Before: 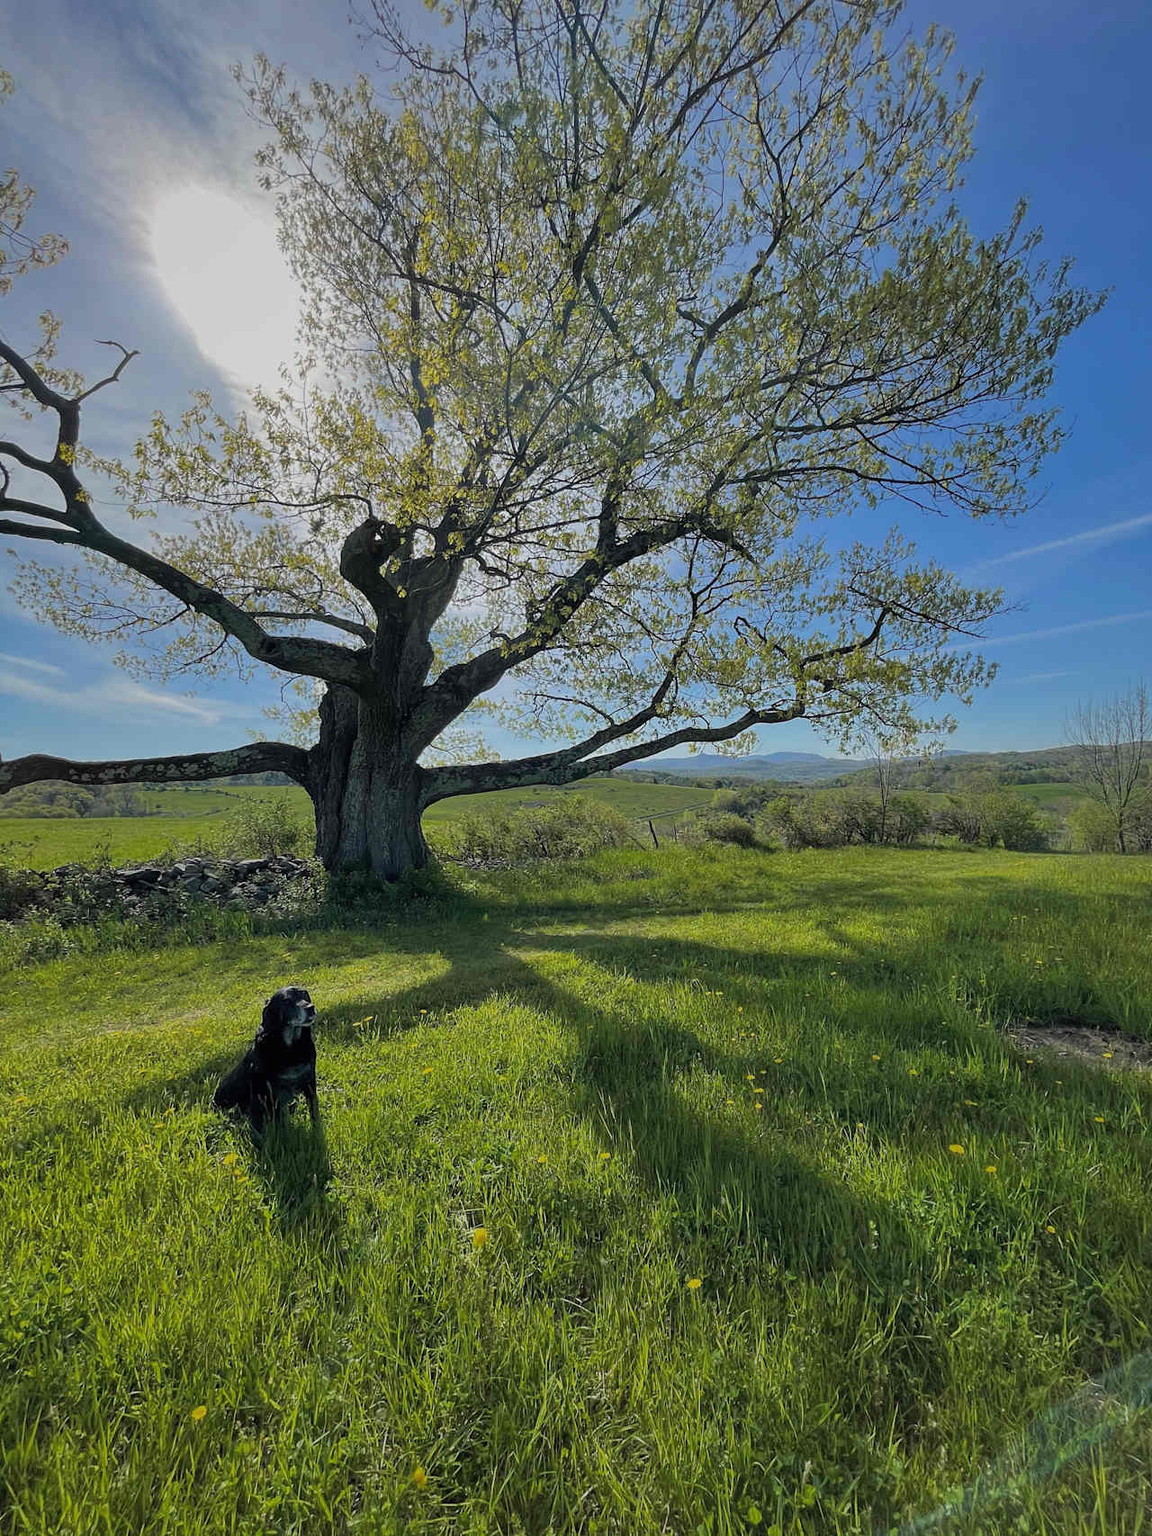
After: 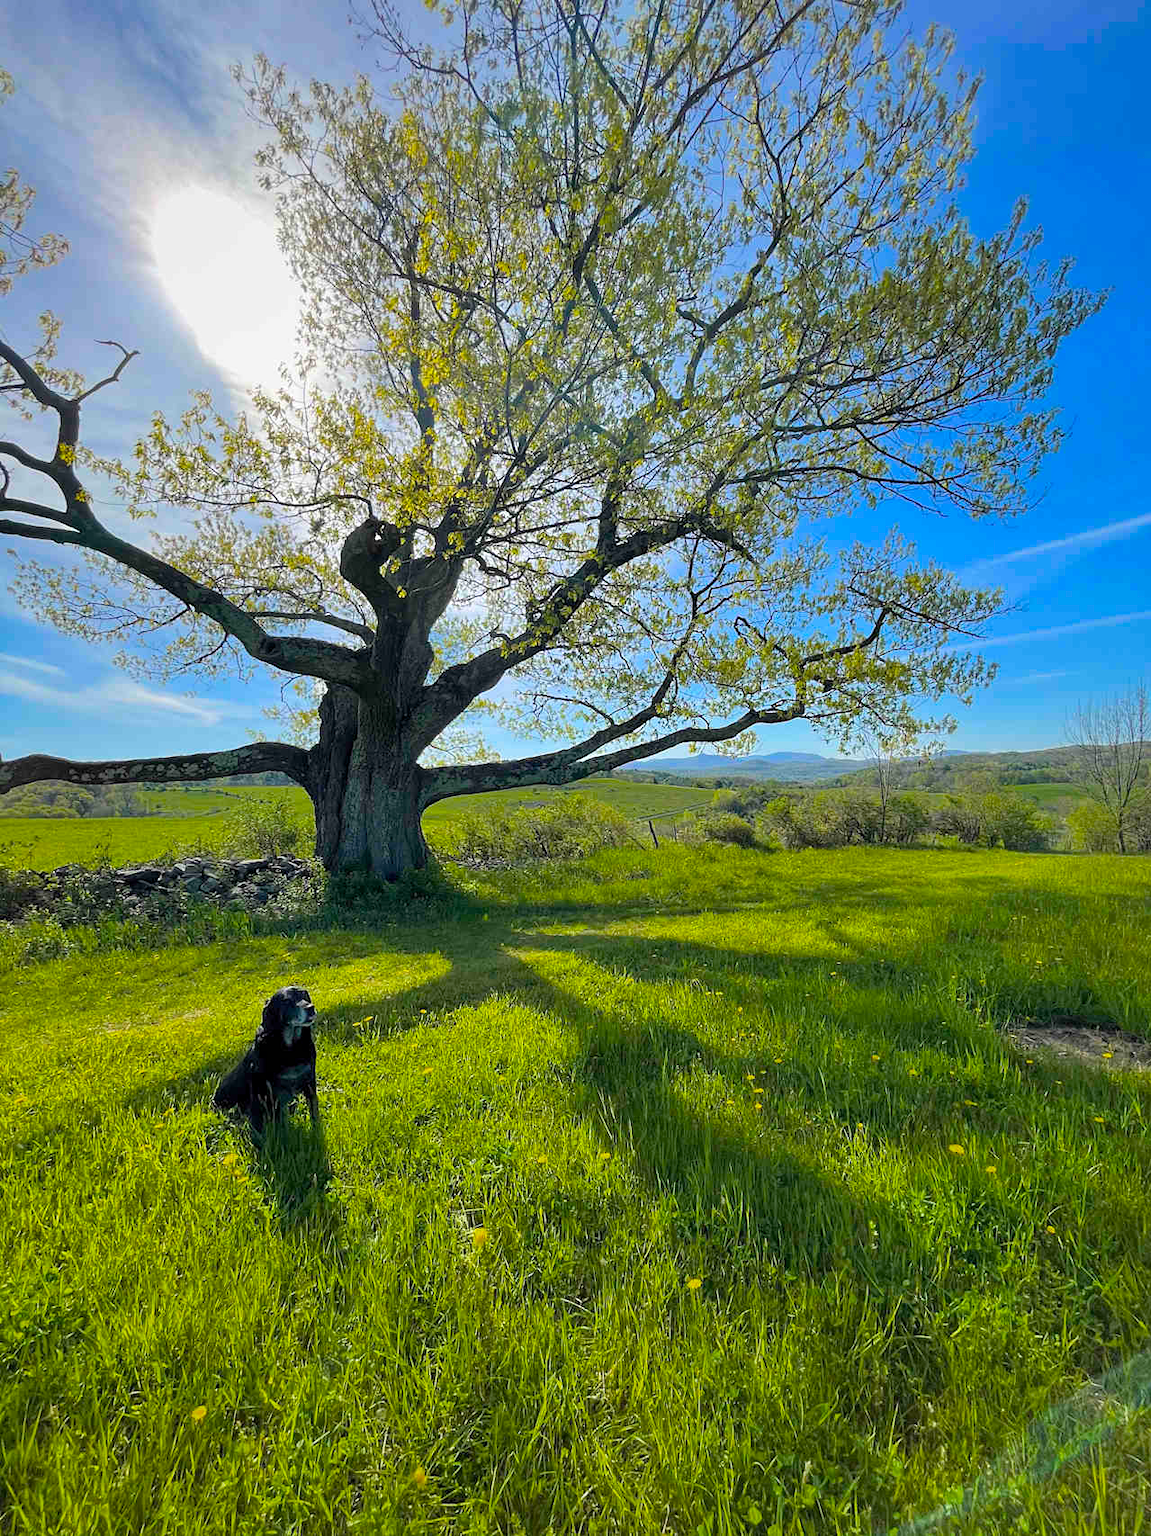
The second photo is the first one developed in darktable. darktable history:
color balance rgb: linear chroma grading › global chroma 15%, perceptual saturation grading › global saturation 30%
tone equalizer: on, module defaults
exposure: black level correction 0.001, exposure 0.5 EV, compensate exposure bias true, compensate highlight preservation false
